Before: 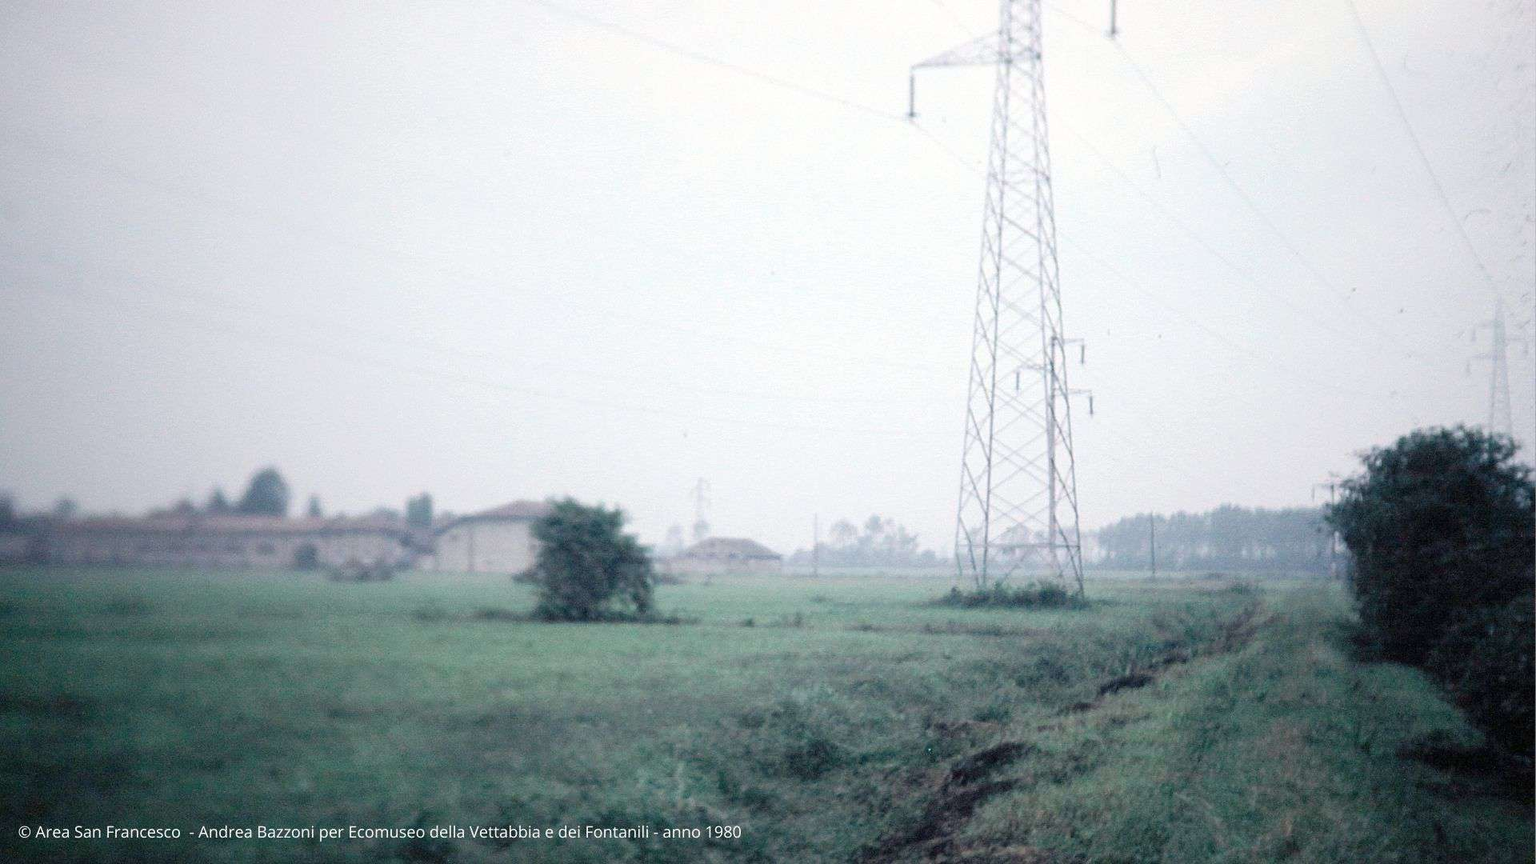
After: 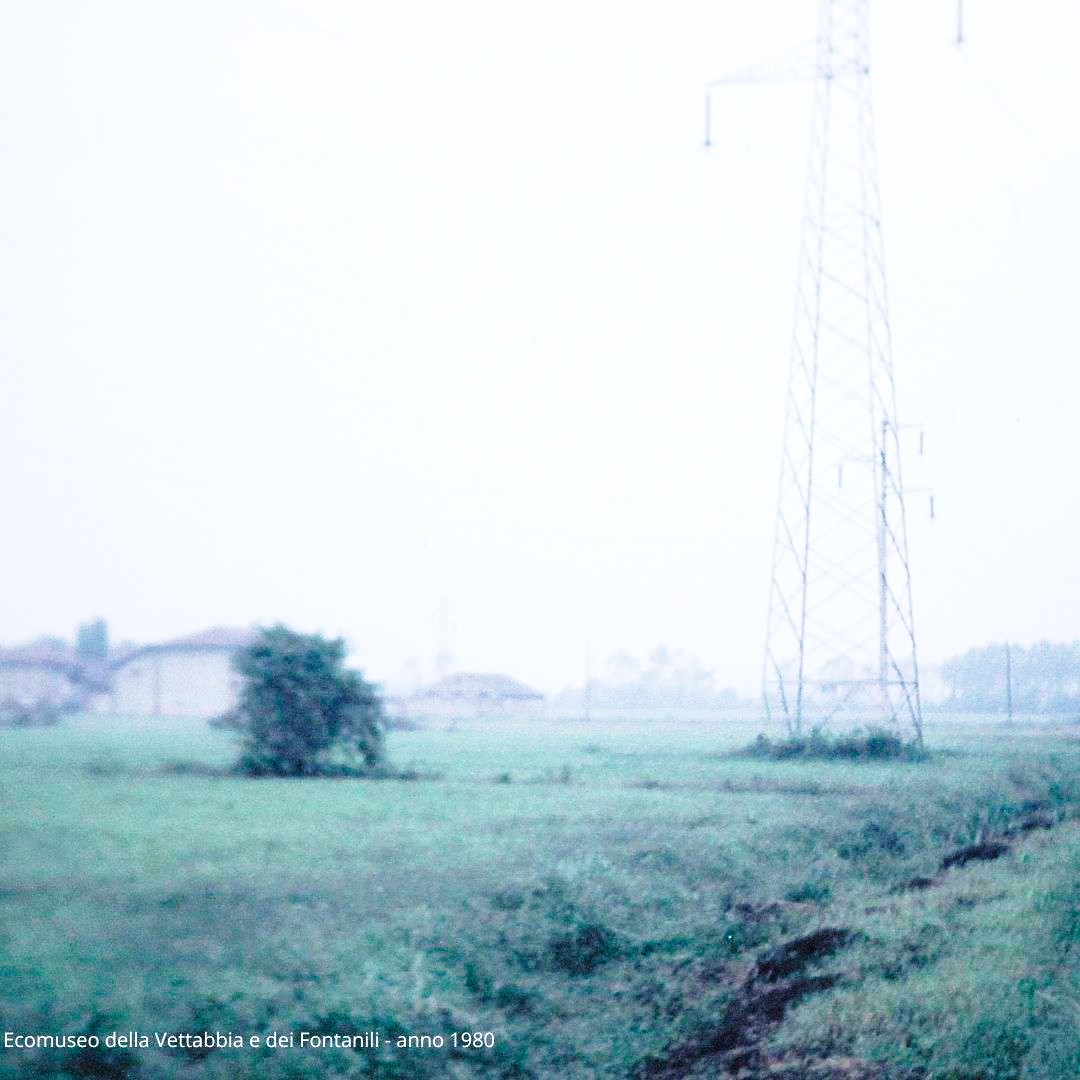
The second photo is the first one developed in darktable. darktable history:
velvia: on, module defaults
white balance: red 0.954, blue 1.079
crop and rotate: left 22.516%, right 21.234%
base curve: curves: ch0 [(0, 0) (0.028, 0.03) (0.121, 0.232) (0.46, 0.748) (0.859, 0.968) (1, 1)], preserve colors none
